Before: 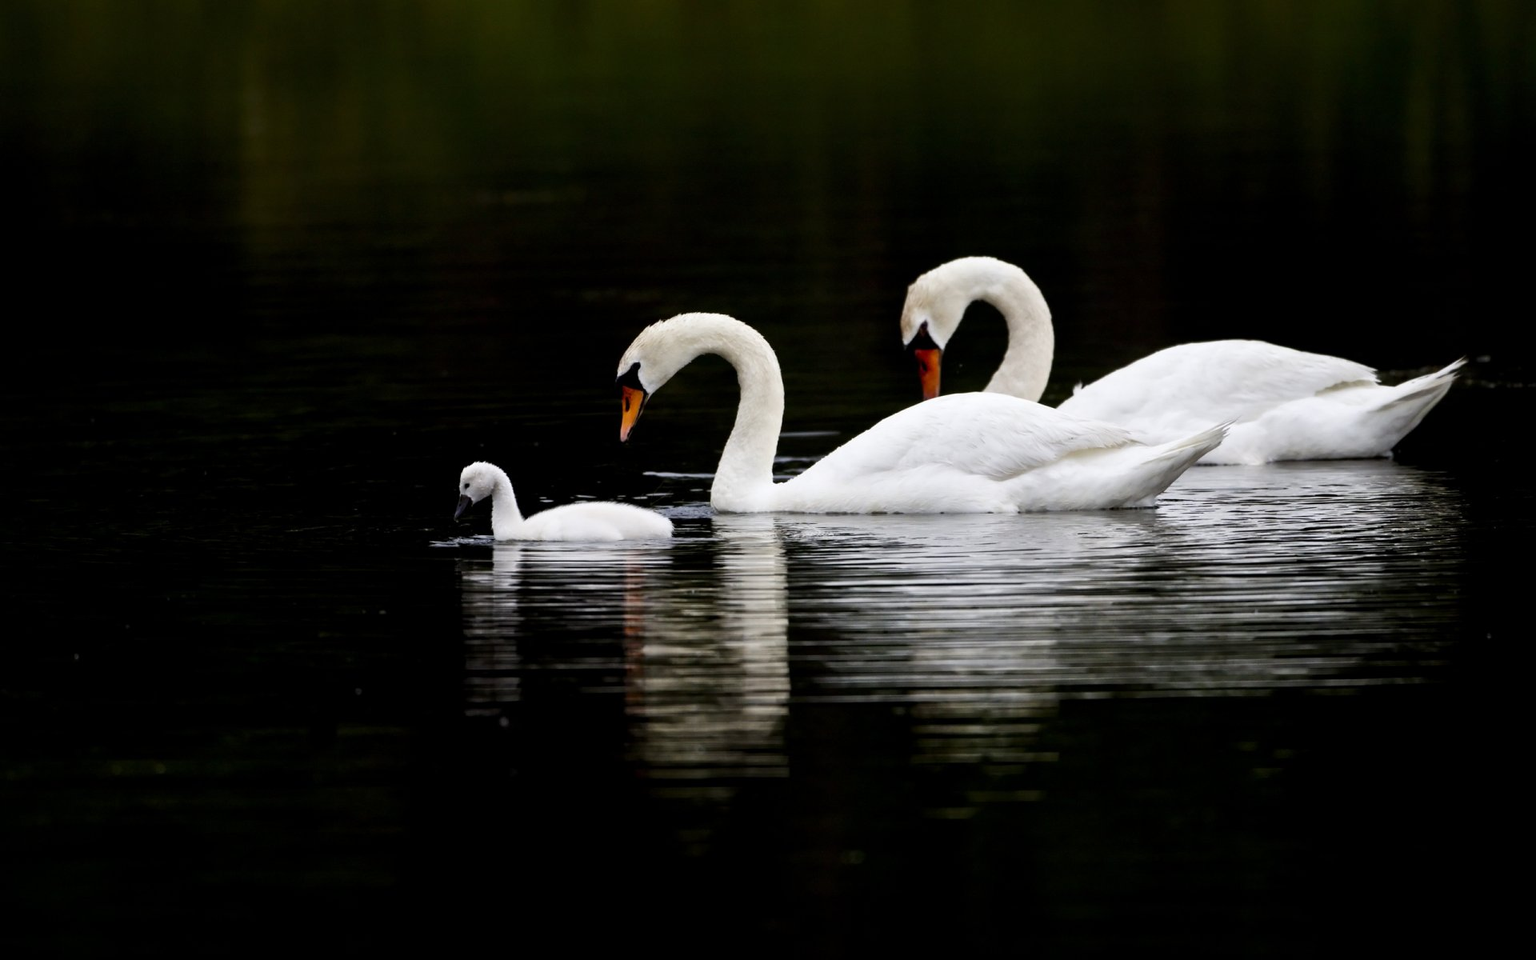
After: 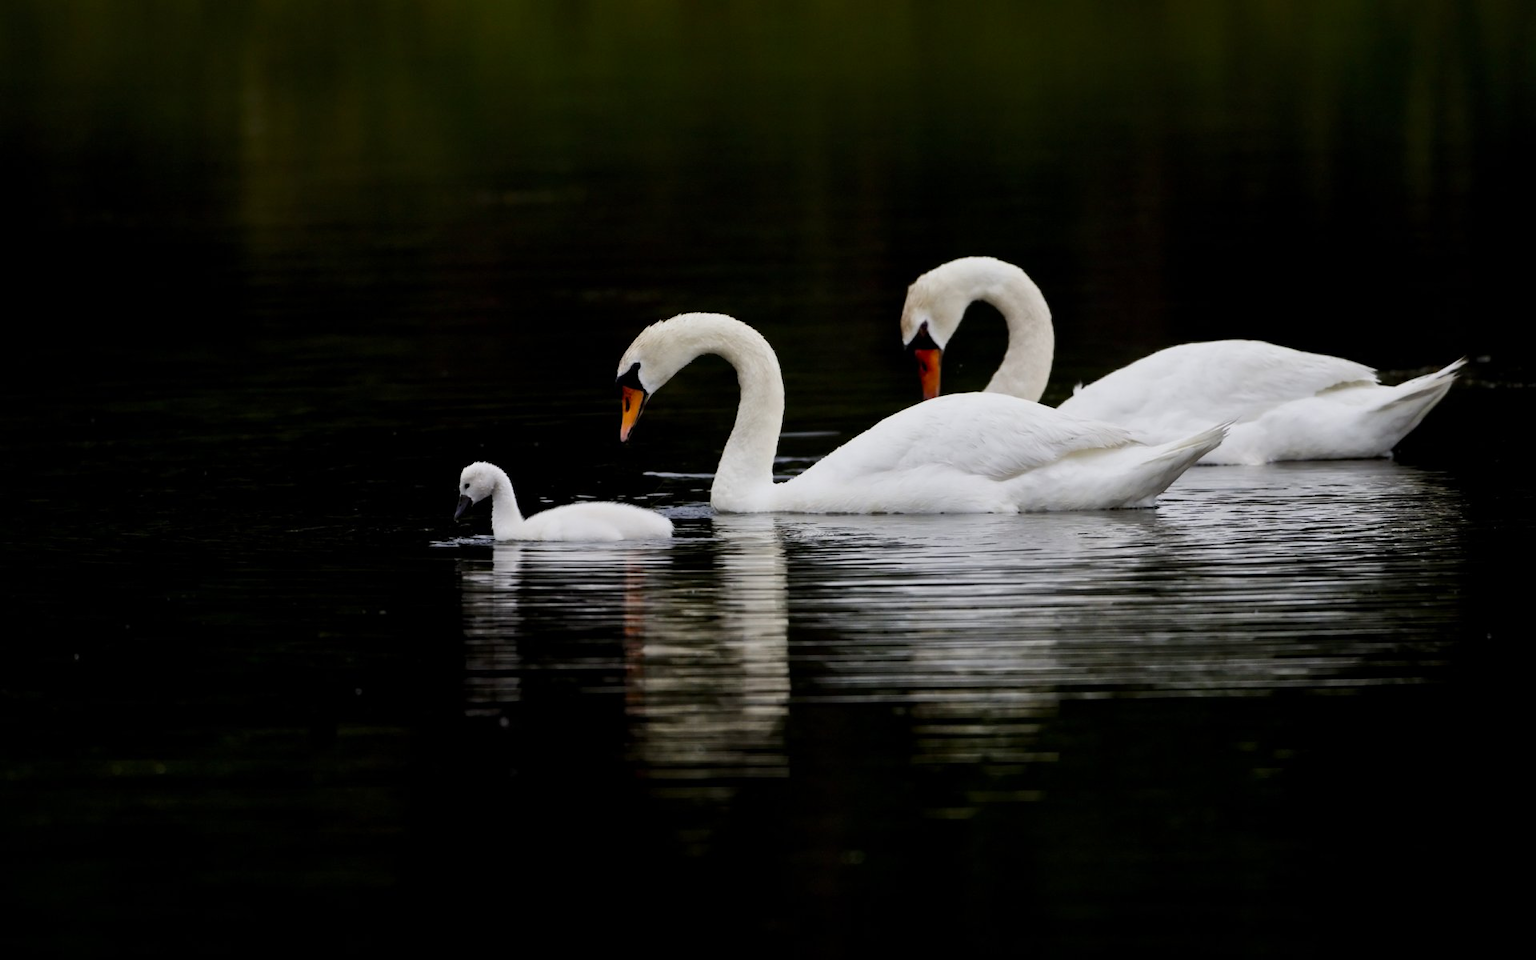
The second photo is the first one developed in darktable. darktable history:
shadows and highlights: radius 120.67, shadows 21.67, white point adjustment -9.72, highlights -14.53, soften with gaussian
